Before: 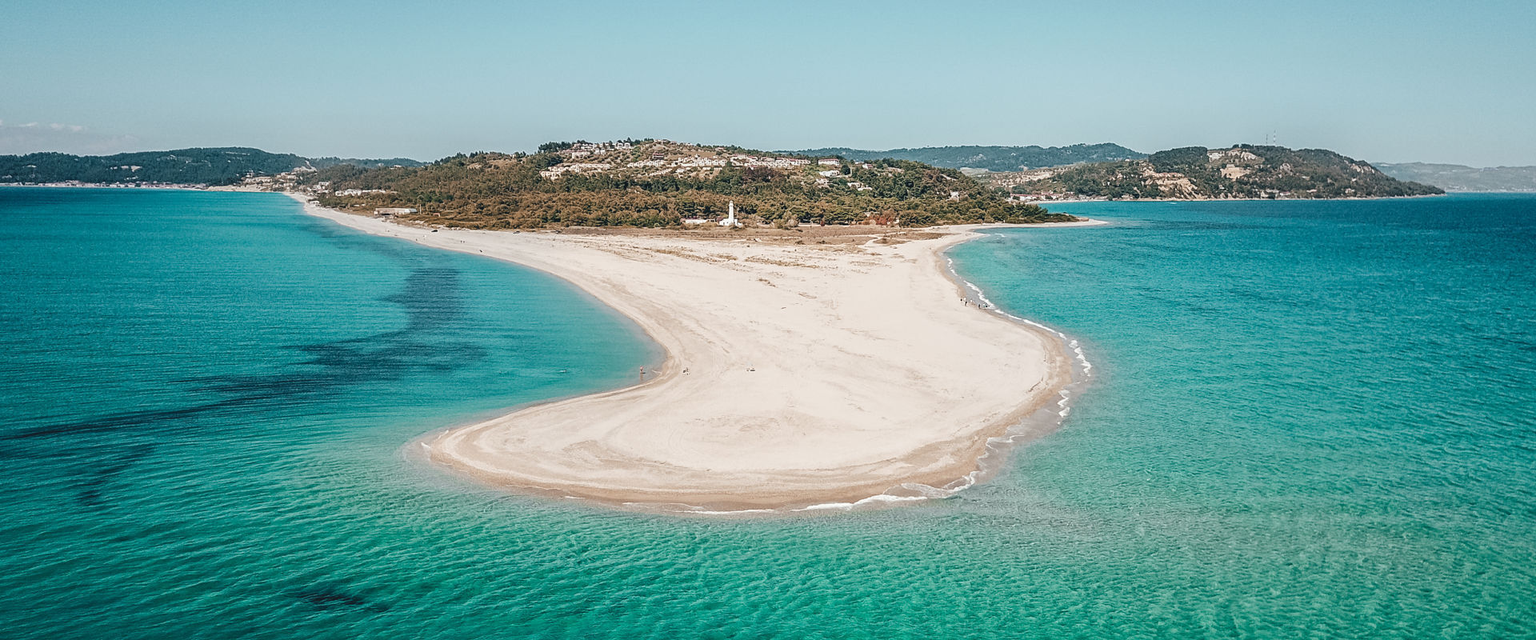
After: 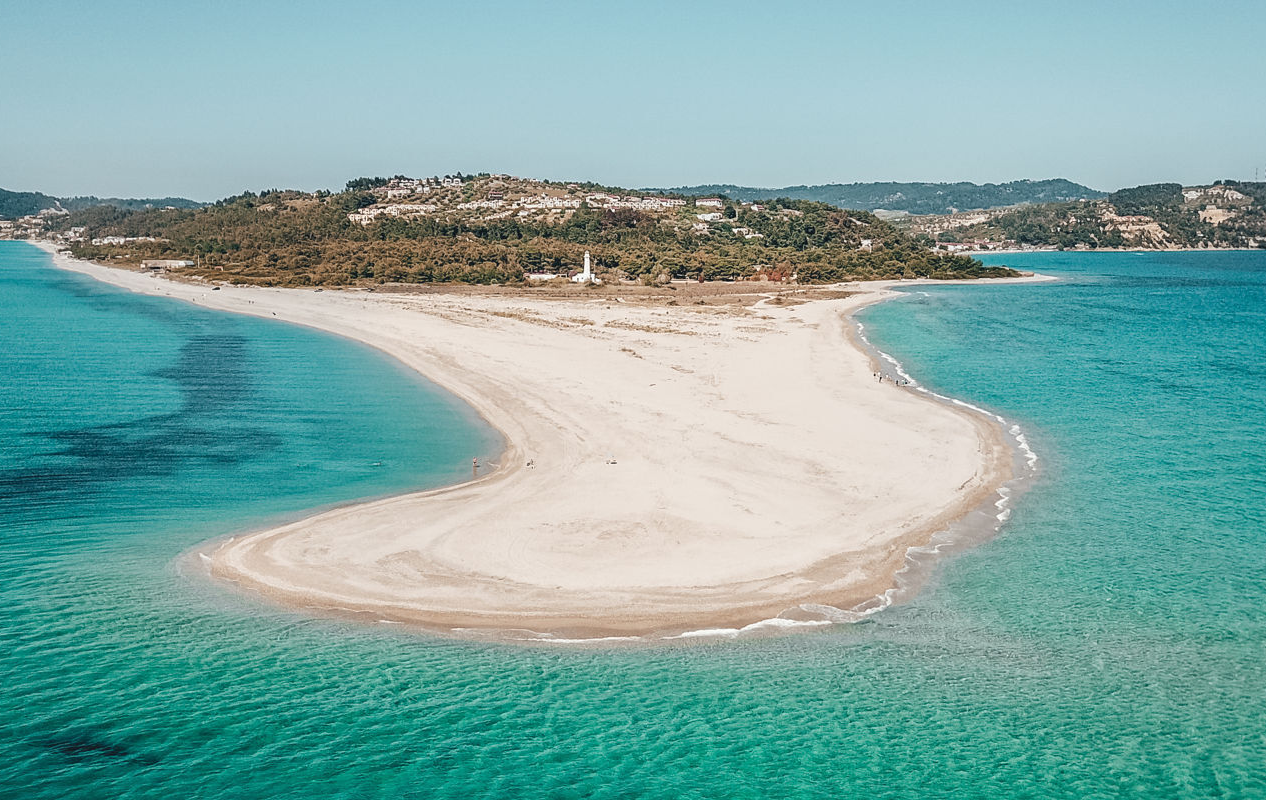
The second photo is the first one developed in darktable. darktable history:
crop: left 17.052%, right 16.974%
